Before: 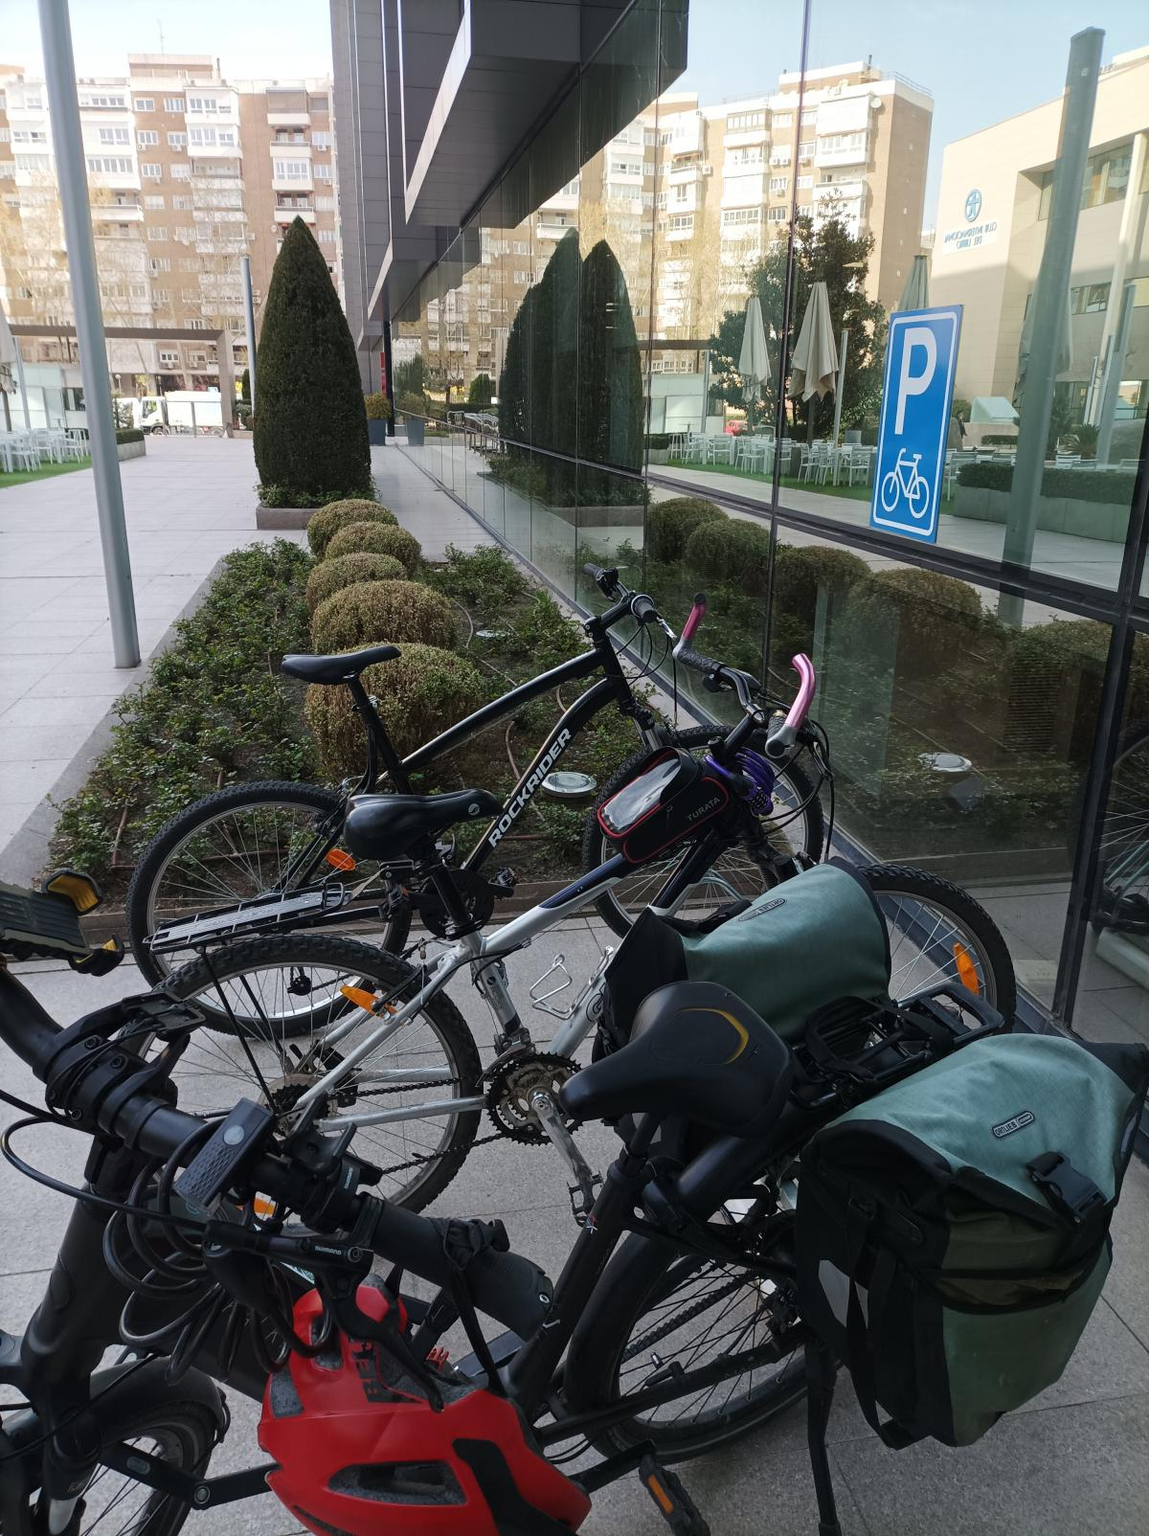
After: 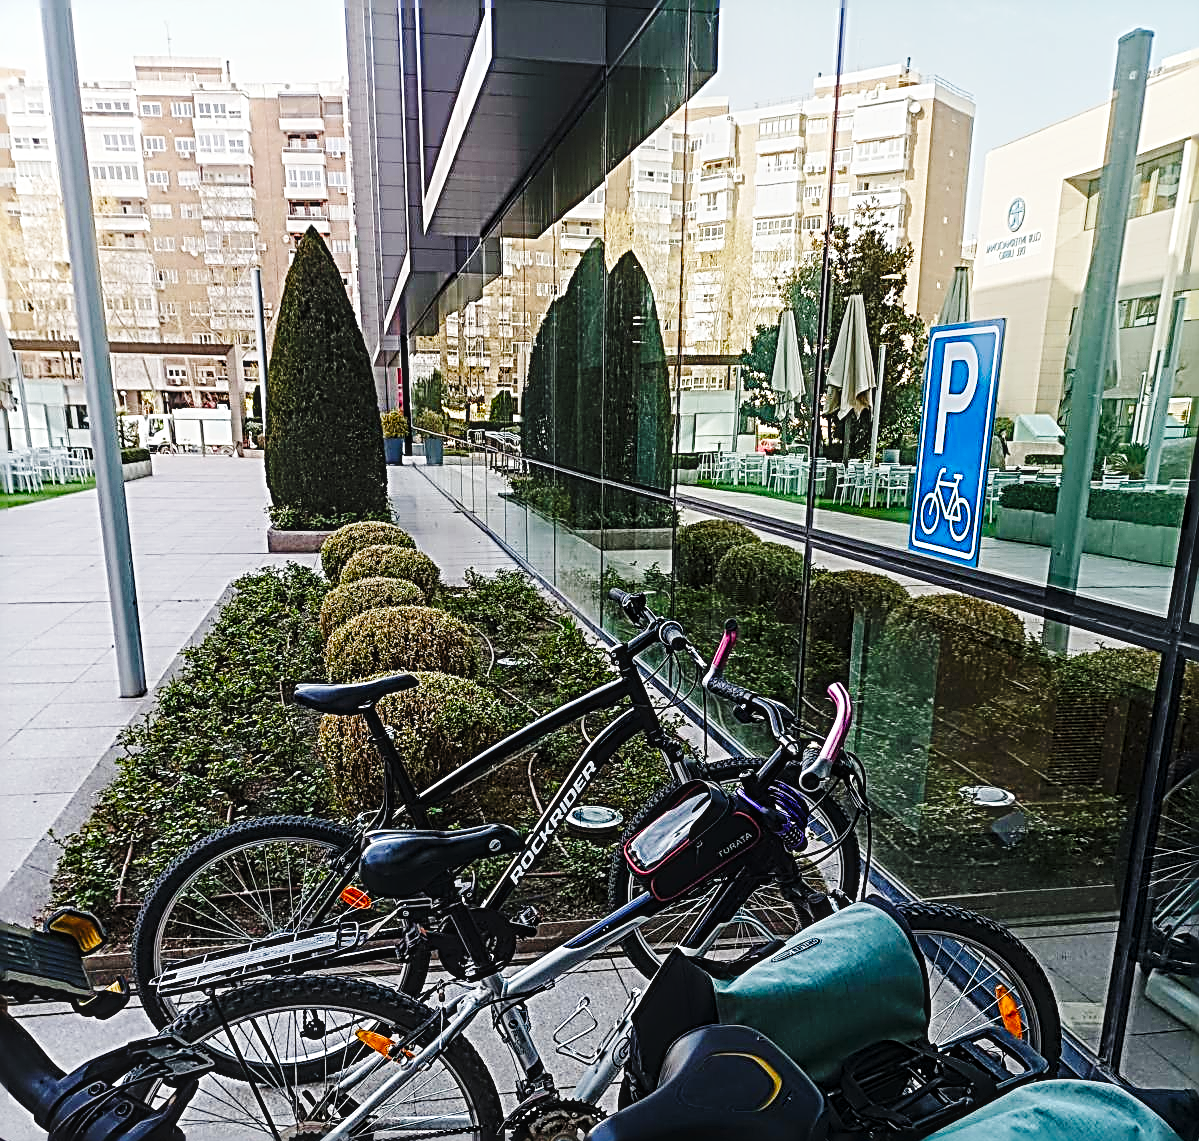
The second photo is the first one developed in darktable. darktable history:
crop: right 0.001%, bottom 28.85%
base curve: curves: ch0 [(0, 0) (0.036, 0.025) (0.121, 0.166) (0.206, 0.329) (0.605, 0.79) (1, 1)], preserve colors none
levels: mode automatic
local contrast: on, module defaults
color balance rgb: power › hue 330.17°, perceptual saturation grading › global saturation 35.167%, perceptual saturation grading › highlights -29.979%, perceptual saturation grading › shadows 34.595%
sharpen: radius 3.171, amount 1.734
